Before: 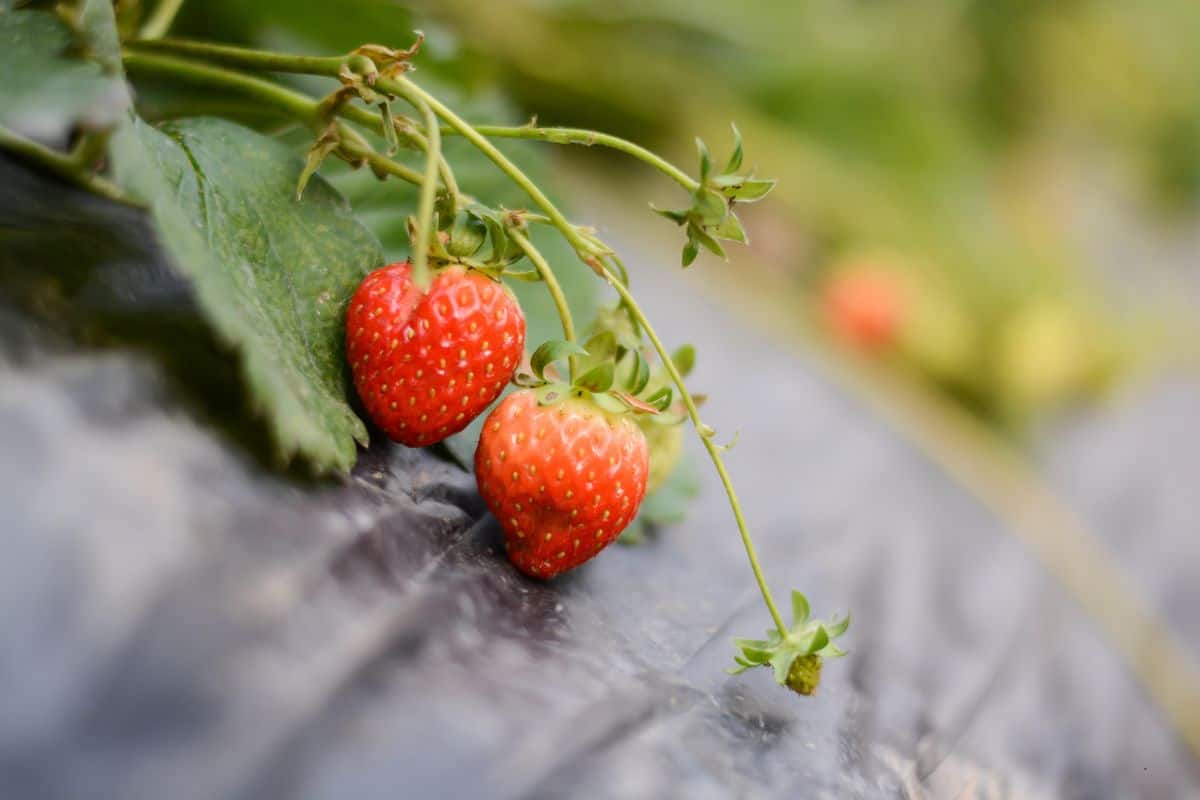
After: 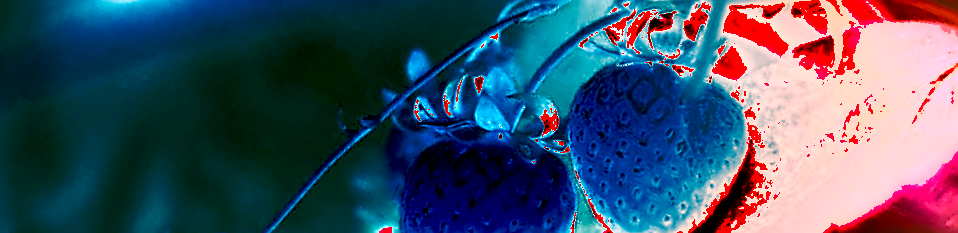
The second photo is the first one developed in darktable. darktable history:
white balance: red 4.26, blue 1.802
levels: levels [0, 0.476, 0.951]
rotate and perspective: rotation -6.83°, automatic cropping off
contrast brightness saturation: saturation -0.1
sharpen: radius 1.4, amount 1.25, threshold 0.7
shadows and highlights: shadows 12, white point adjustment 1.2, soften with gaussian
exposure: exposure 0.2 EV, compensate highlight preservation false
crop and rotate: angle 16.12°, top 30.835%, bottom 35.653%
